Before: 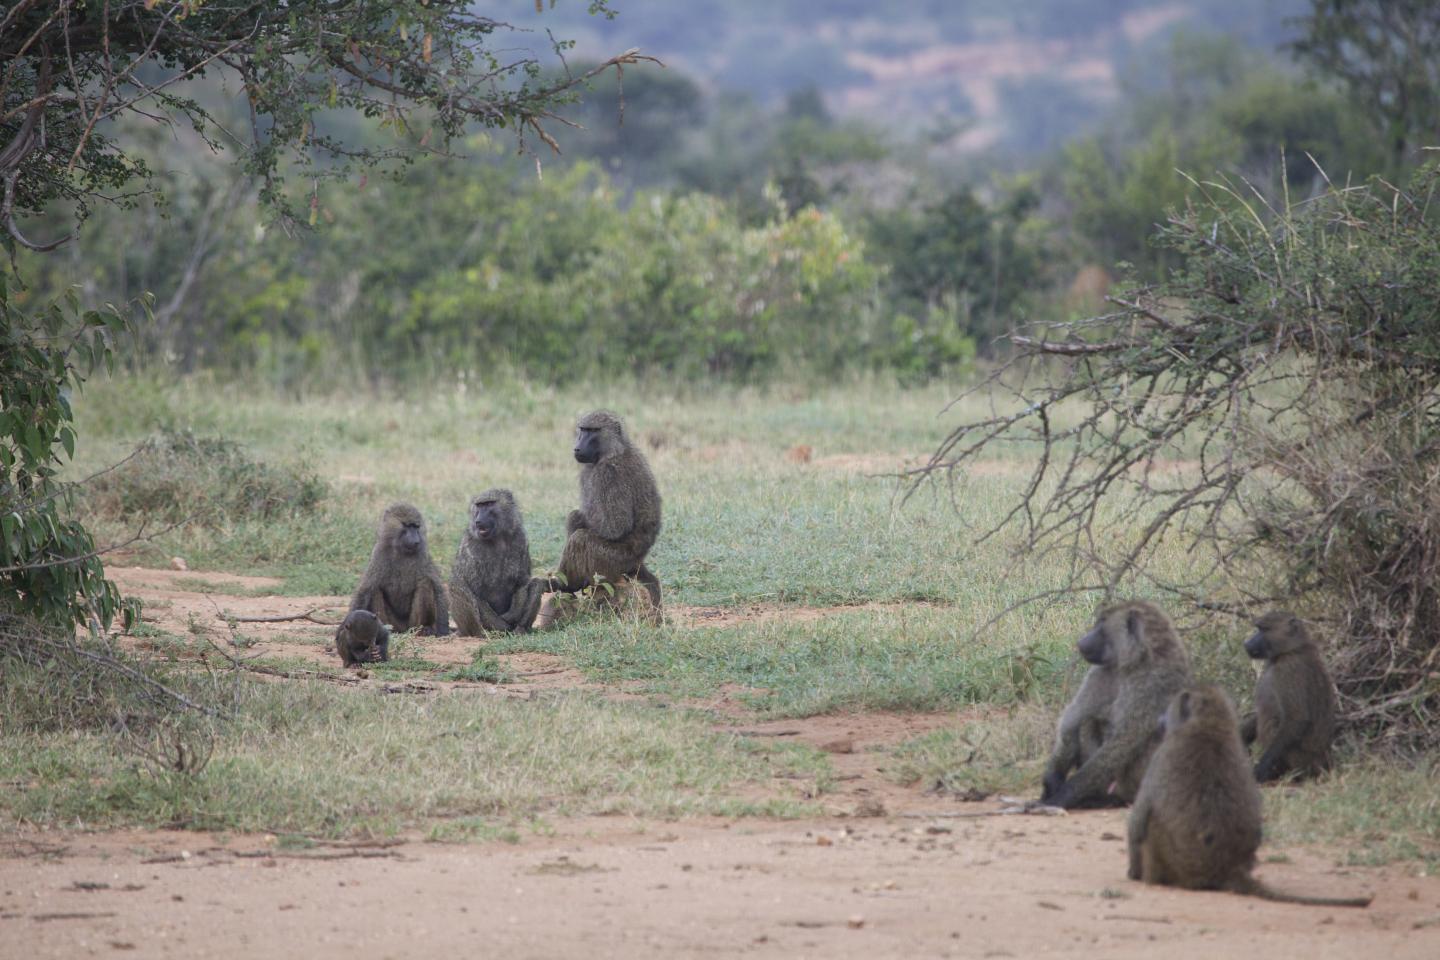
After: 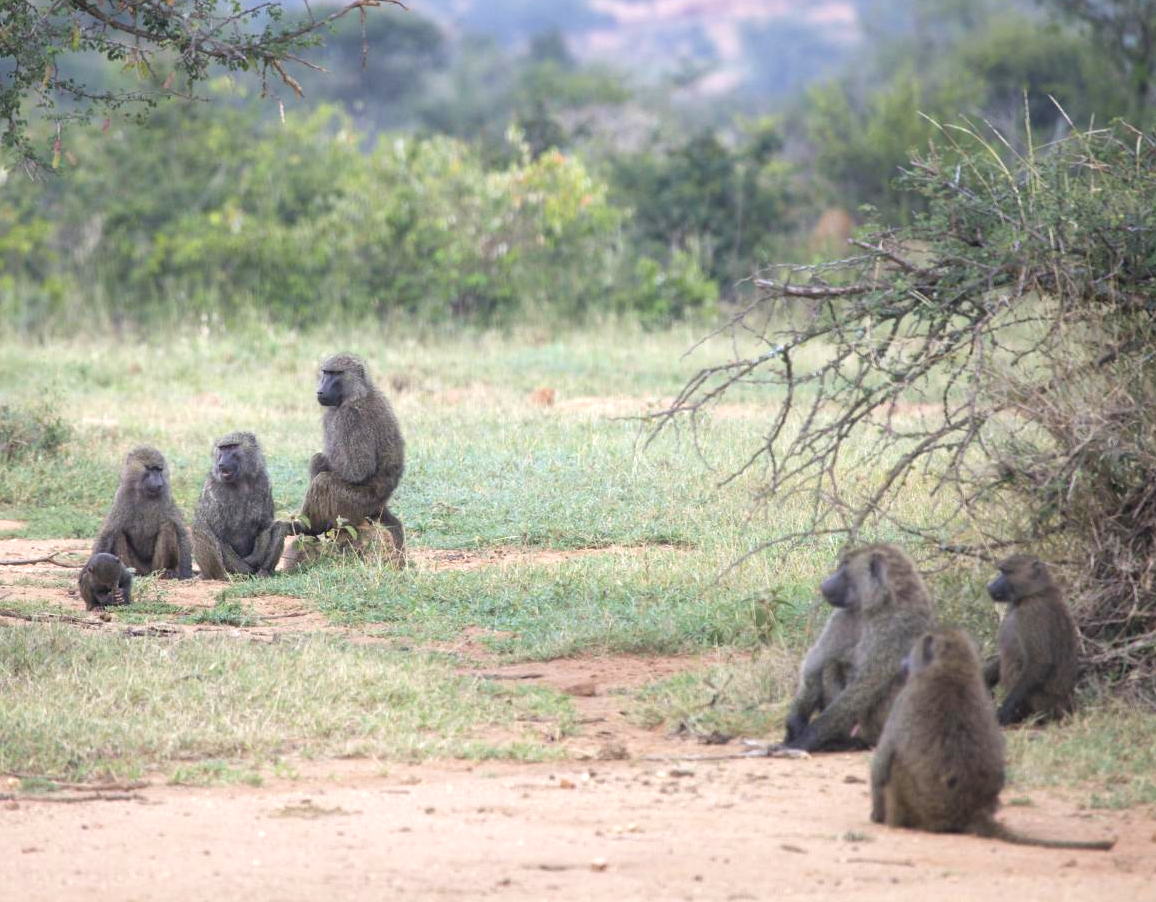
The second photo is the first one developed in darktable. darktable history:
velvia: strength 14.67%
tone equalizer: -8 EV -0.746 EV, -7 EV -0.668 EV, -6 EV -0.578 EV, -5 EV -0.372 EV, -3 EV 0.384 EV, -2 EV 0.6 EV, -1 EV 0.688 EV, +0 EV 0.748 EV
crop and rotate: left 17.859%, top 6.003%, right 1.811%
